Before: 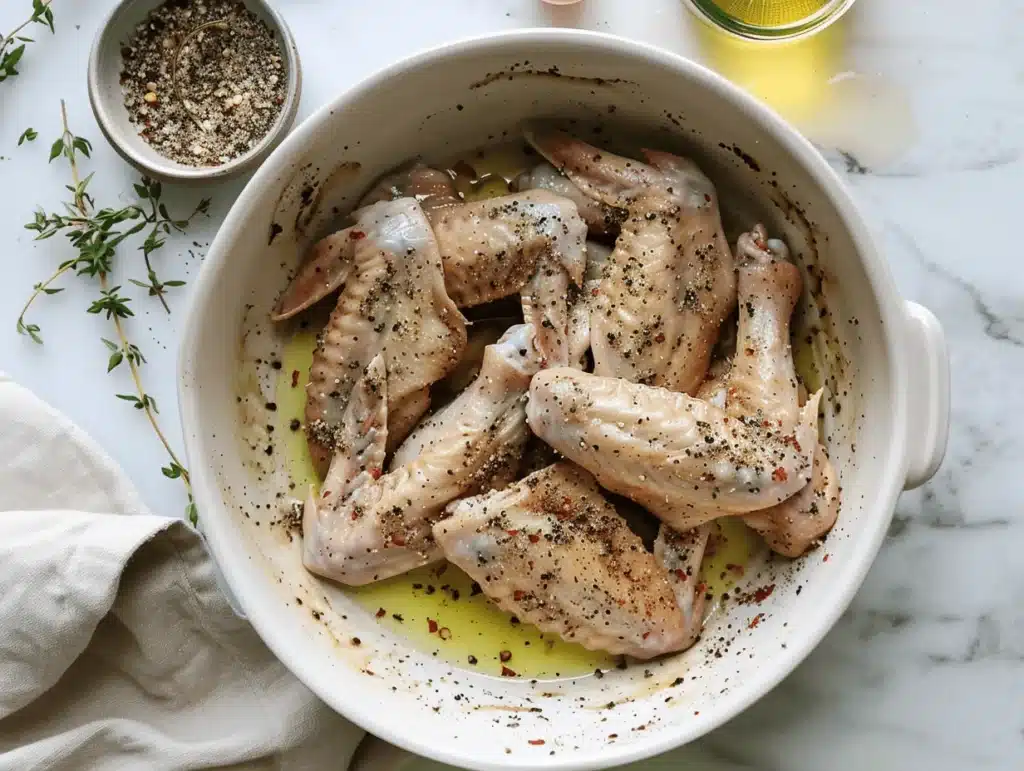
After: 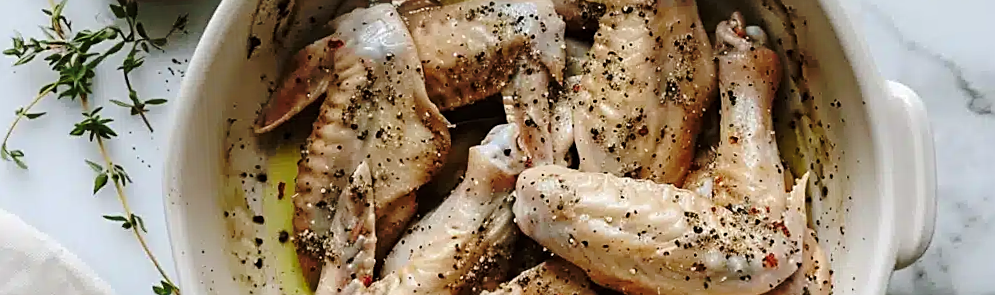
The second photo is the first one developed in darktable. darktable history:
sharpen: on, module defaults
rotate and perspective: rotation -3°, crop left 0.031, crop right 0.968, crop top 0.07, crop bottom 0.93
crop and rotate: top 23.84%, bottom 34.294%
base curve: curves: ch0 [(0, 0) (0.073, 0.04) (0.157, 0.139) (0.492, 0.492) (0.758, 0.758) (1, 1)], preserve colors none
